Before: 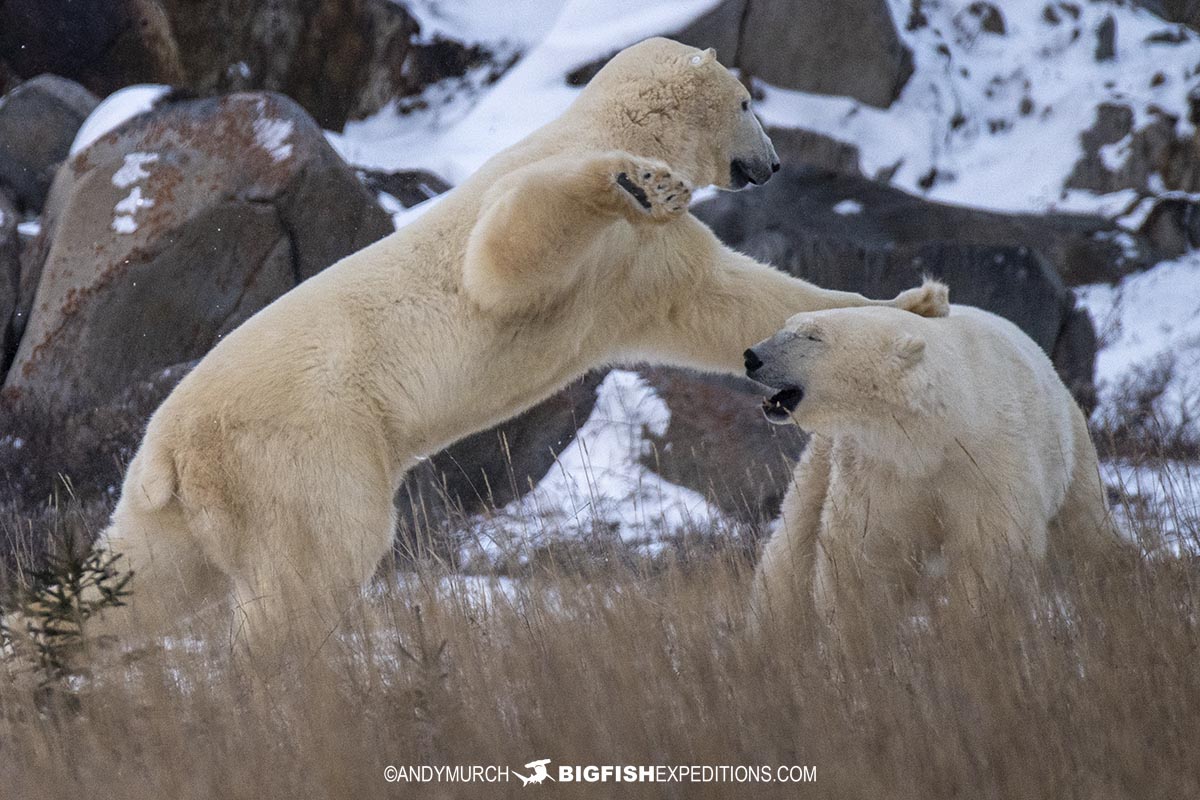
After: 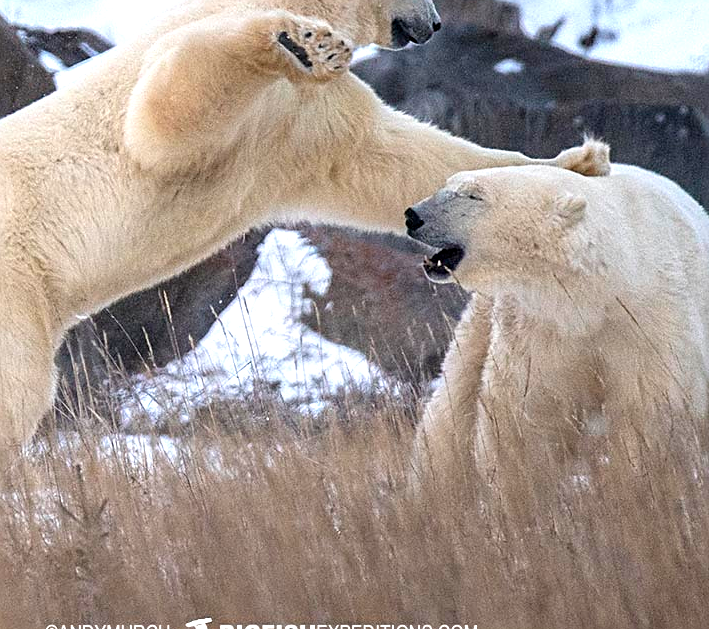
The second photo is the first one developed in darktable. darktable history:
crop and rotate: left 28.256%, top 17.734%, right 12.656%, bottom 3.573%
exposure: exposure 0.766 EV, compensate highlight preservation false
sharpen: on, module defaults
